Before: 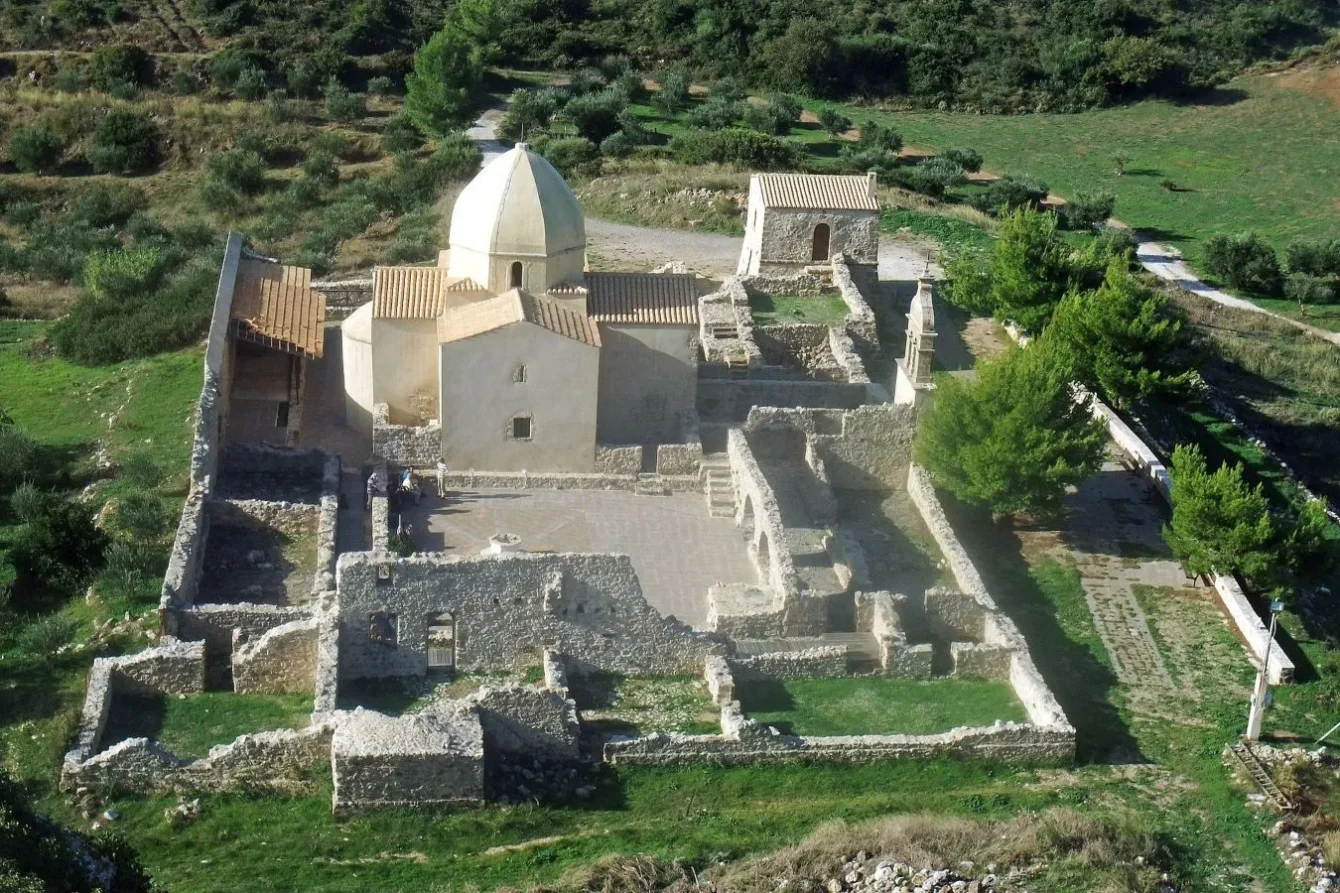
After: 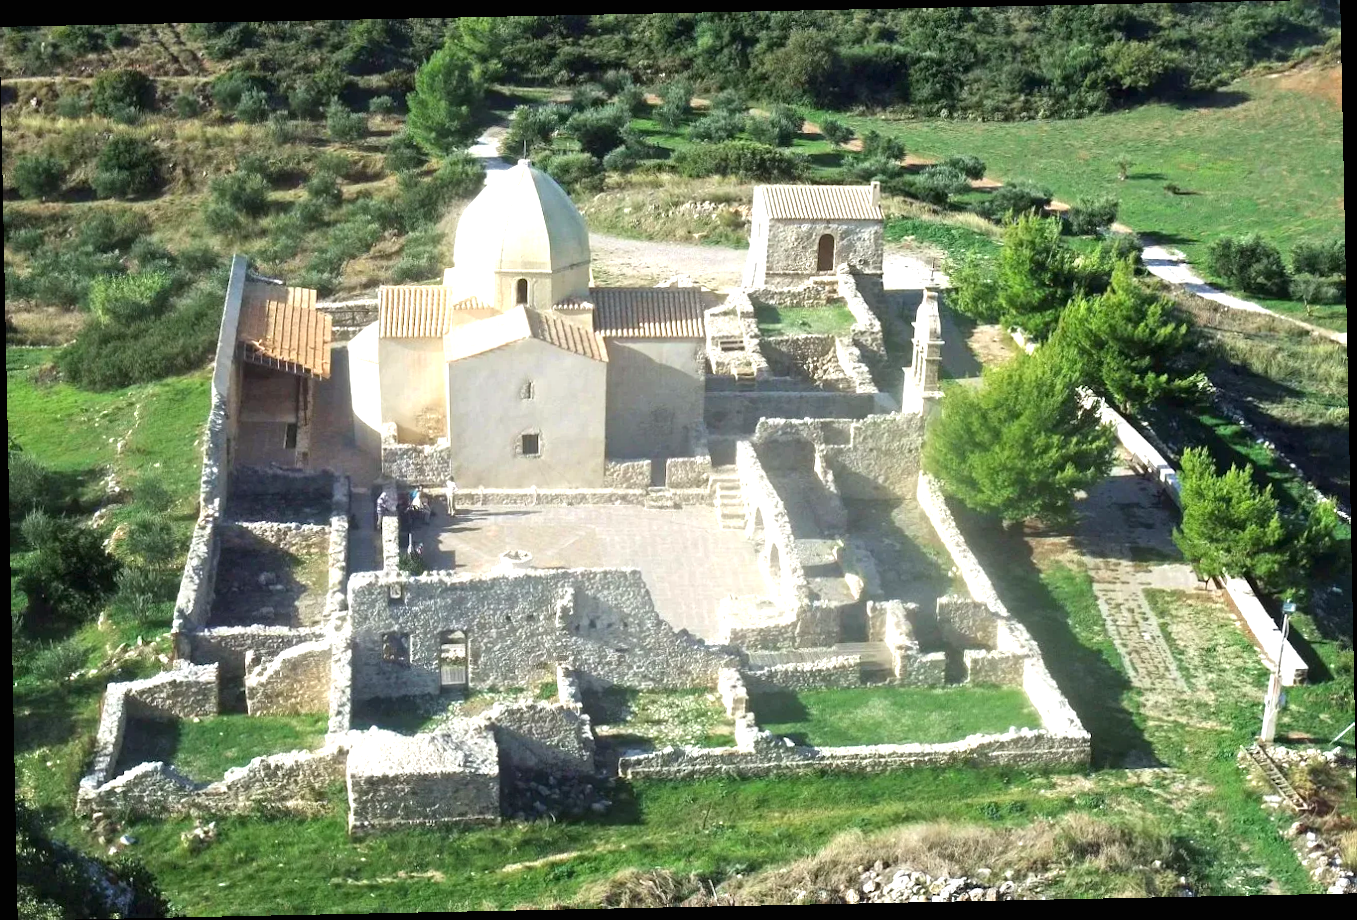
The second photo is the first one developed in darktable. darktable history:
rotate and perspective: rotation -1.17°, automatic cropping off
exposure: black level correction 0, exposure 1.015 EV, compensate exposure bias true, compensate highlight preservation false
